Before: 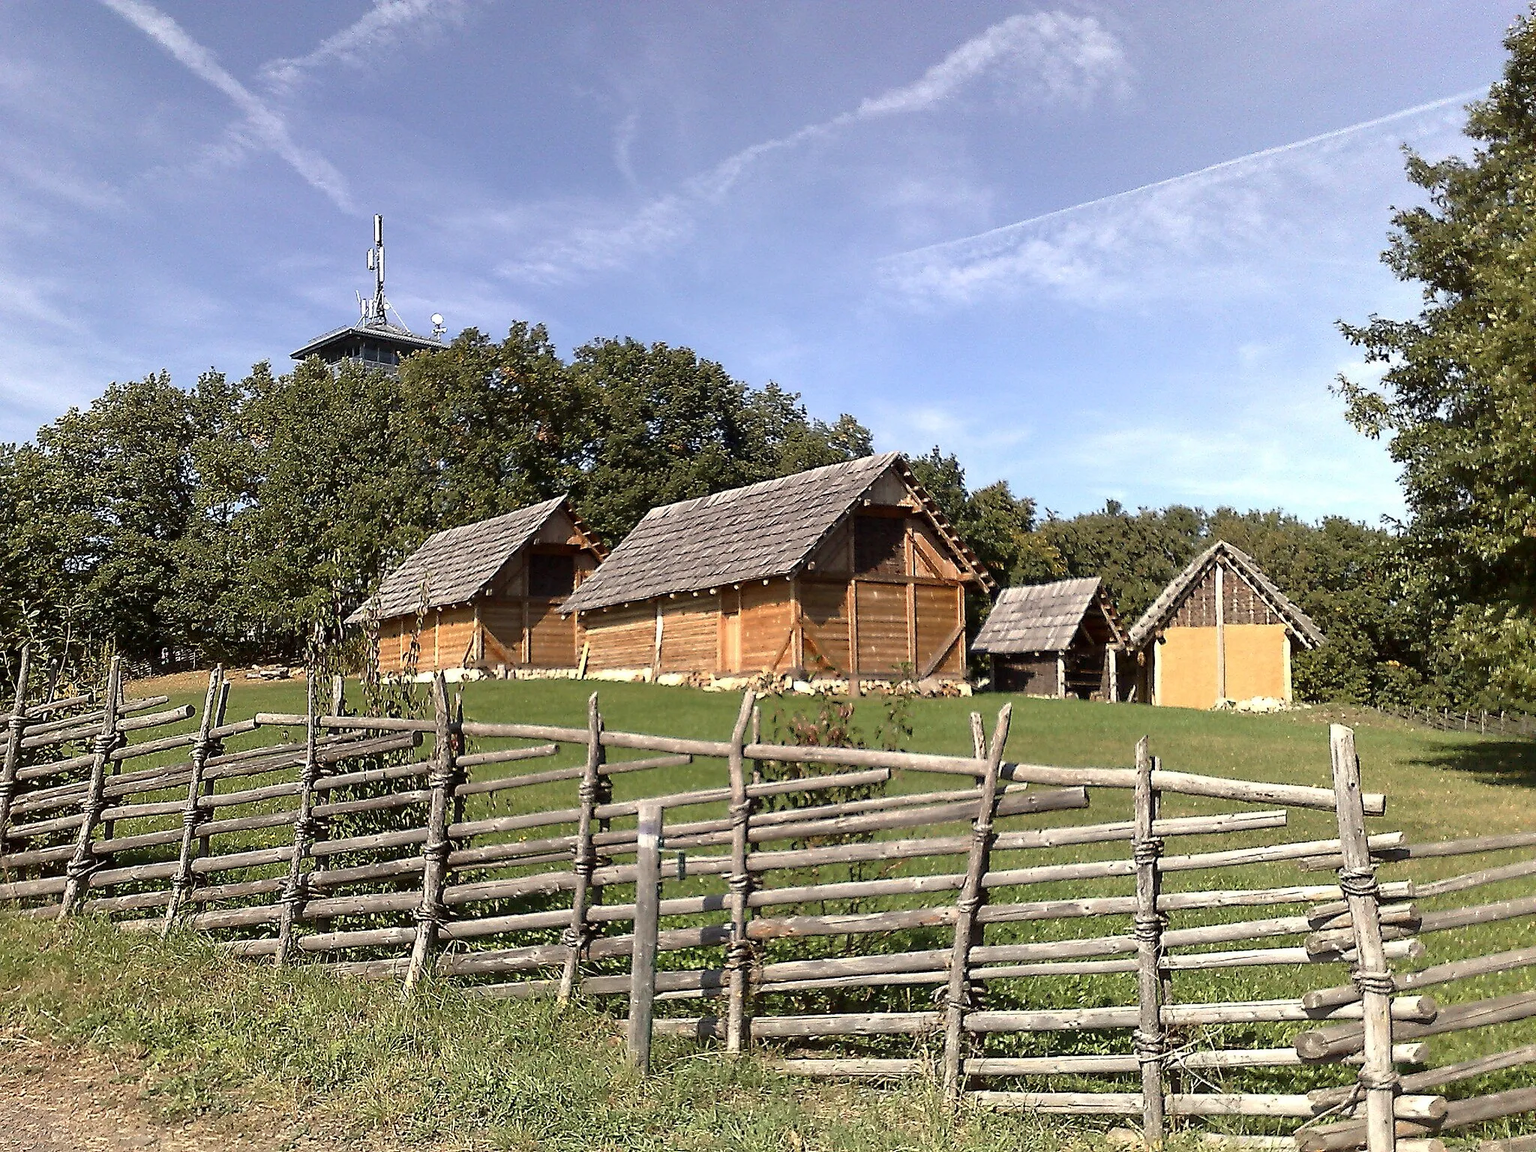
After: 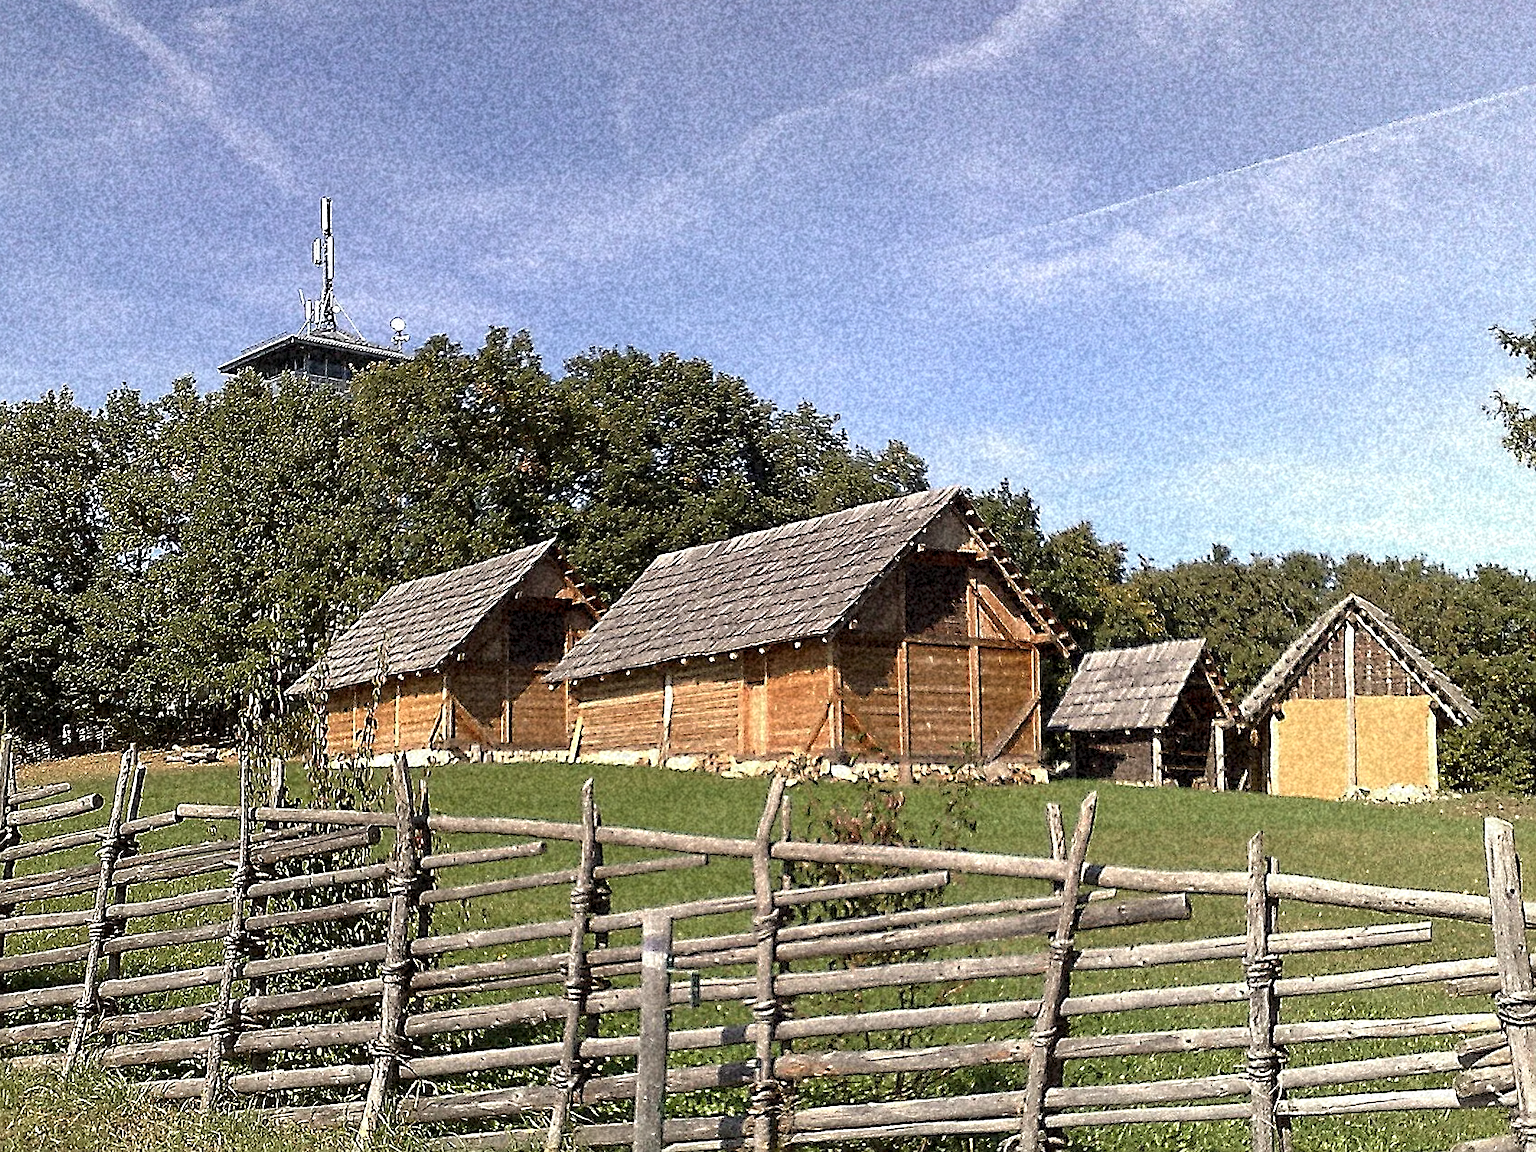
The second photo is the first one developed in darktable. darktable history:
sharpen: on, module defaults
grain: coarseness 46.9 ISO, strength 50.21%, mid-tones bias 0%
crop and rotate: left 7.196%, top 4.574%, right 10.605%, bottom 13.178%
